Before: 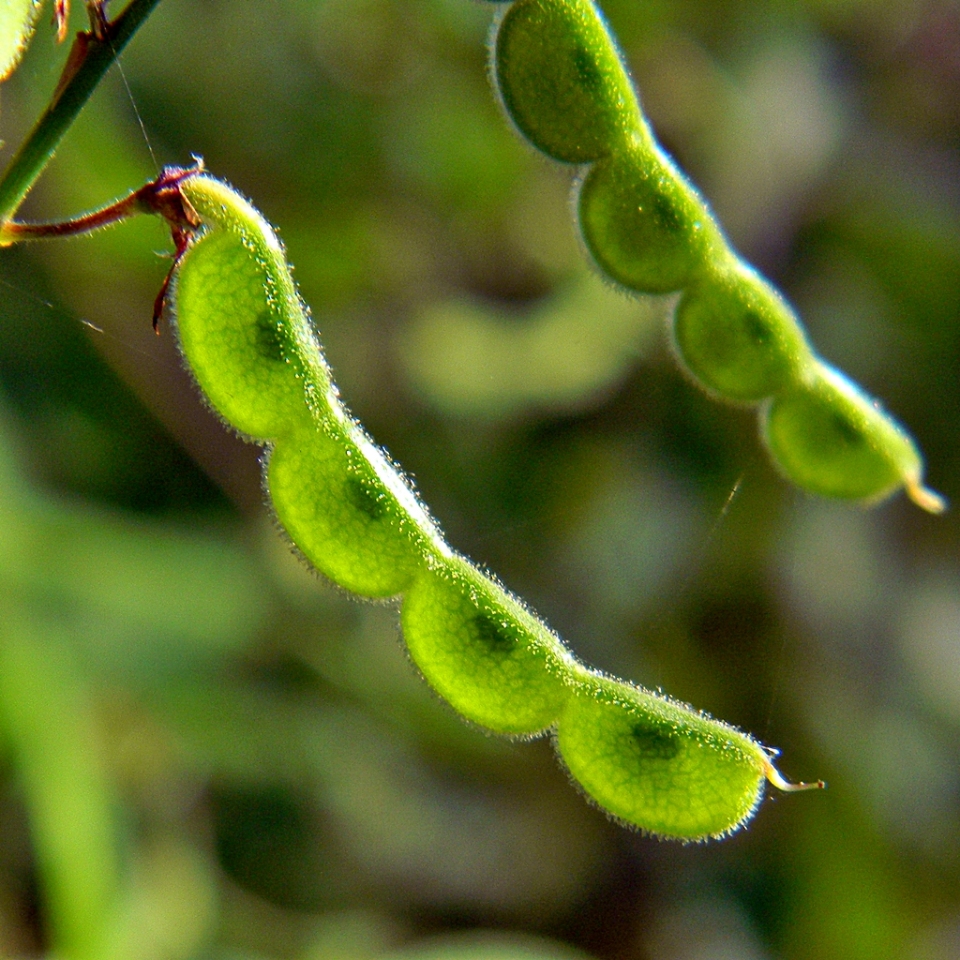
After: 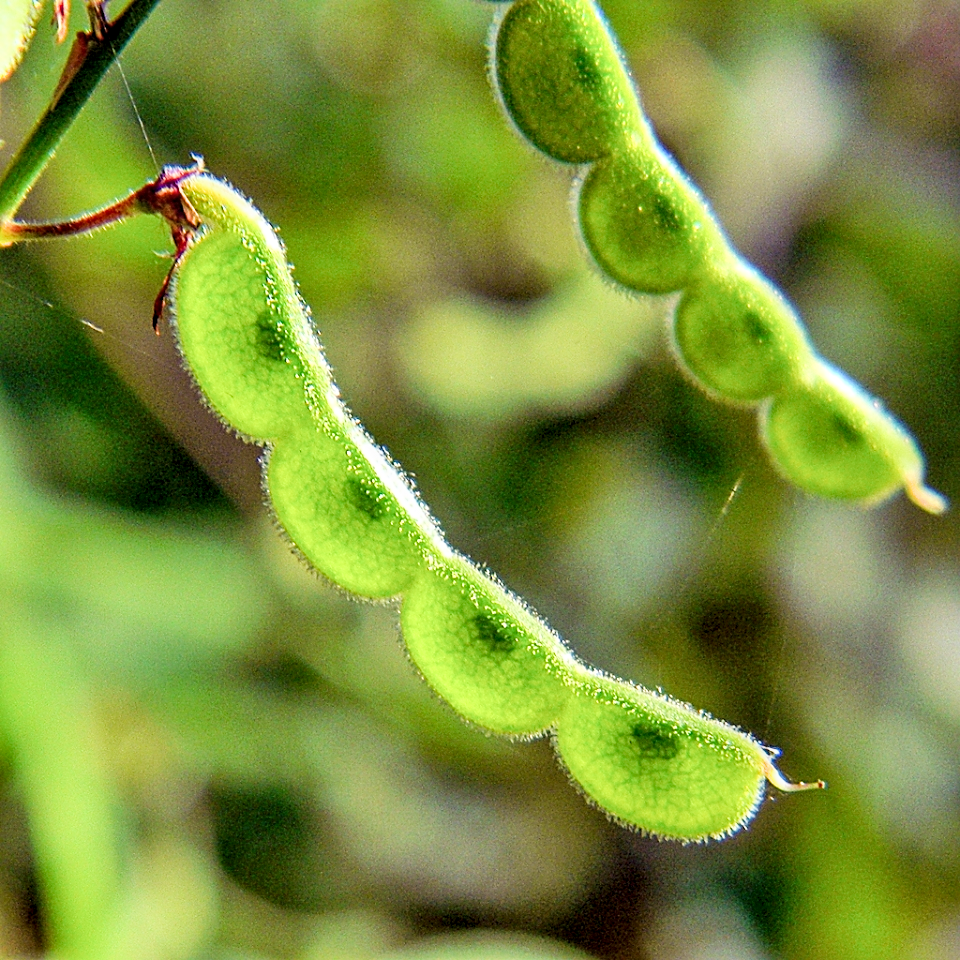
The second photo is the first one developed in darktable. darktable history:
local contrast: detail 130%
exposure: black level correction 0, exposure 1.35 EV, compensate exposure bias true, compensate highlight preservation false
filmic rgb: black relative exposure -7.65 EV, white relative exposure 4.56 EV, hardness 3.61
sharpen: on, module defaults
